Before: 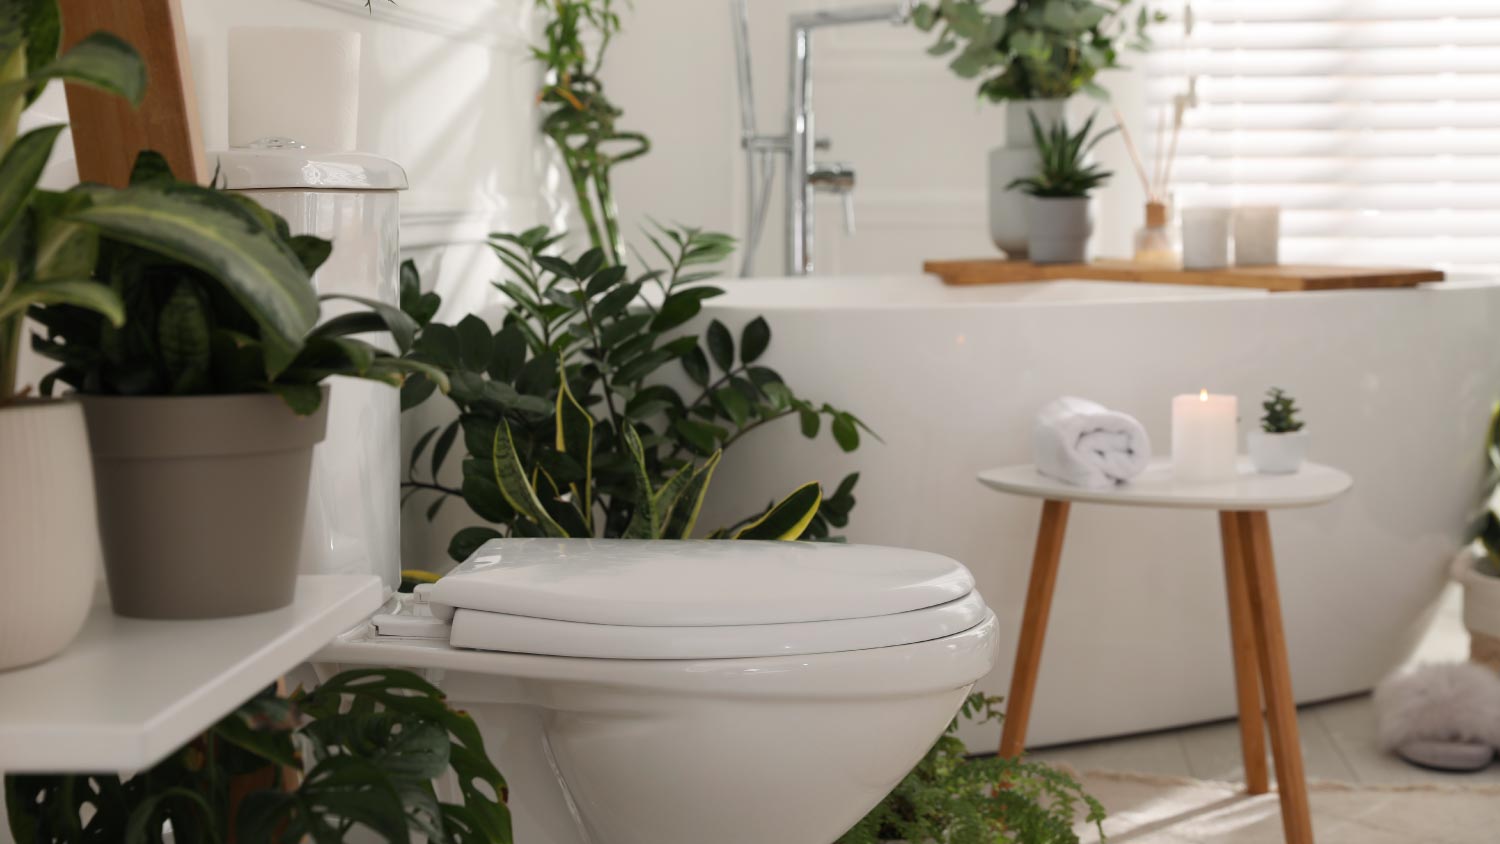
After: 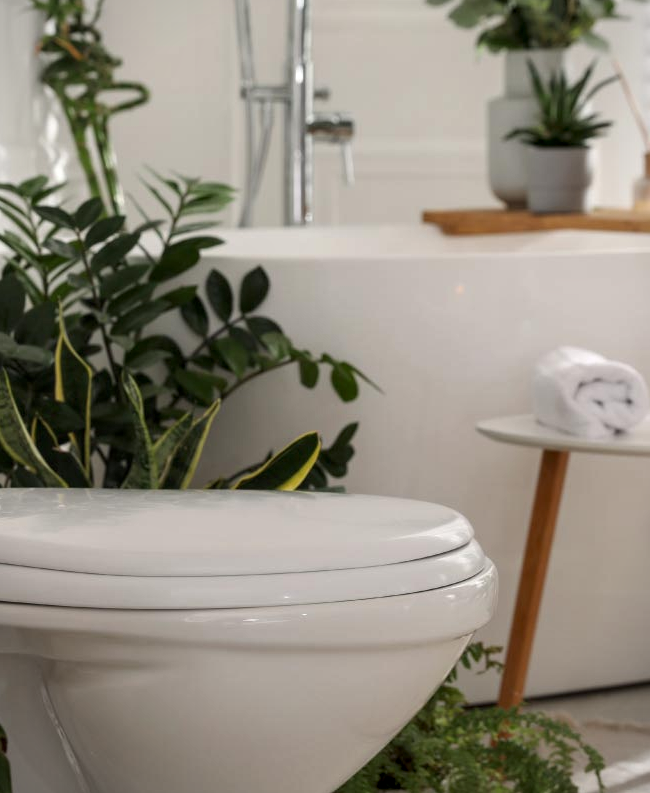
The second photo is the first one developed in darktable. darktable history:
crop: left 33.452%, top 6.025%, right 23.155%
vignetting: fall-off start 100%, fall-off radius 64.94%, automatic ratio true, unbound false
local contrast: detail 130%
